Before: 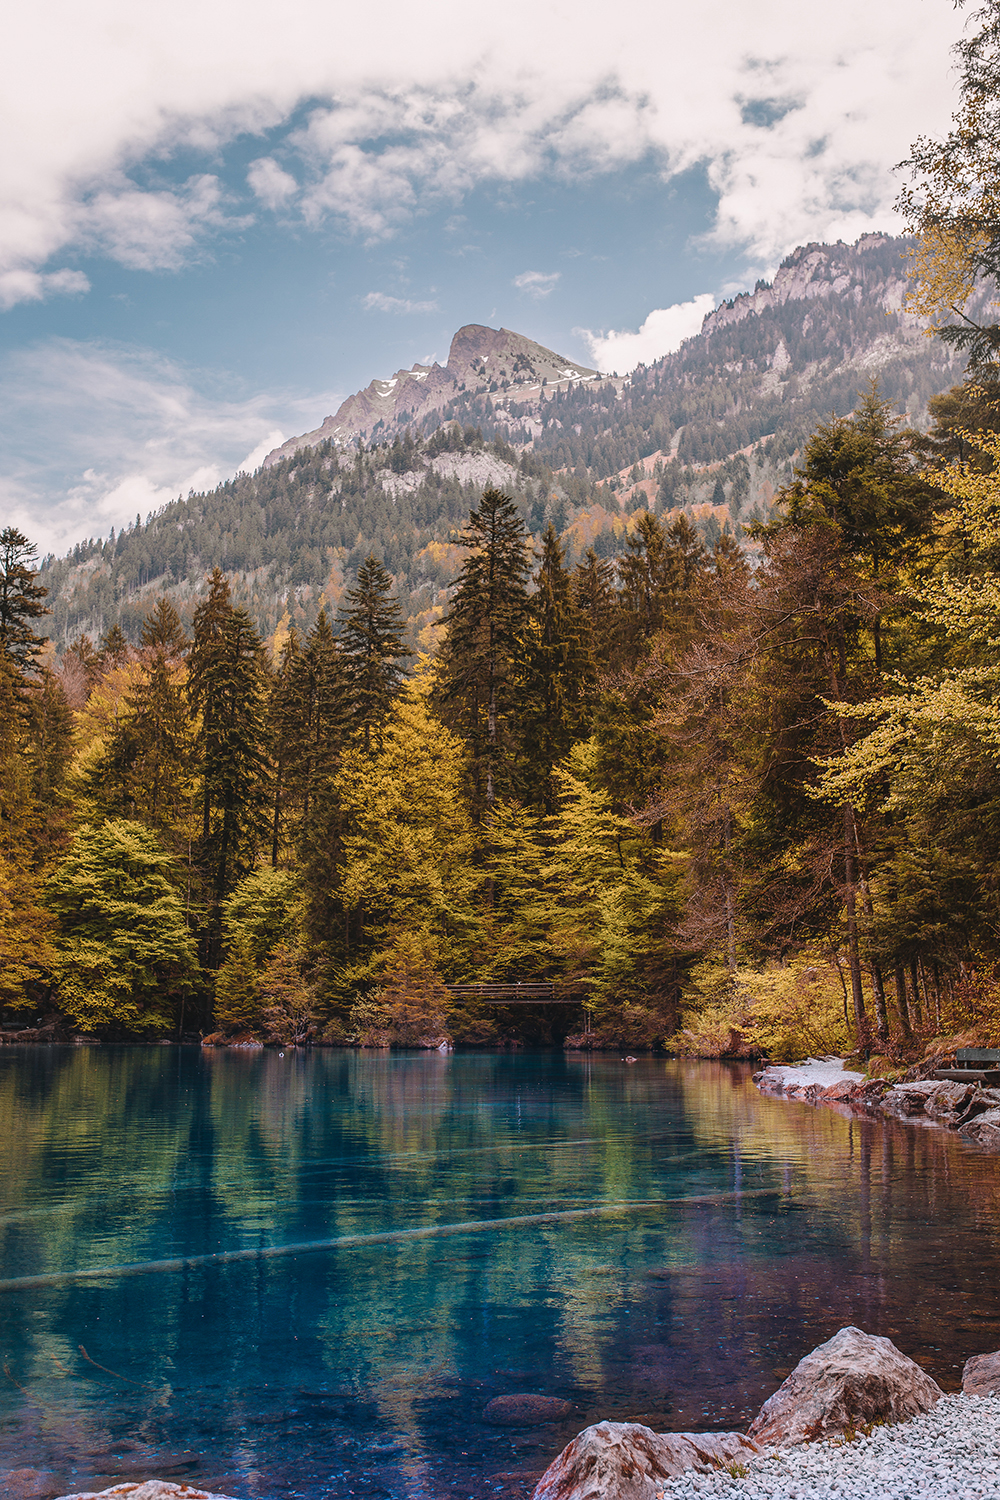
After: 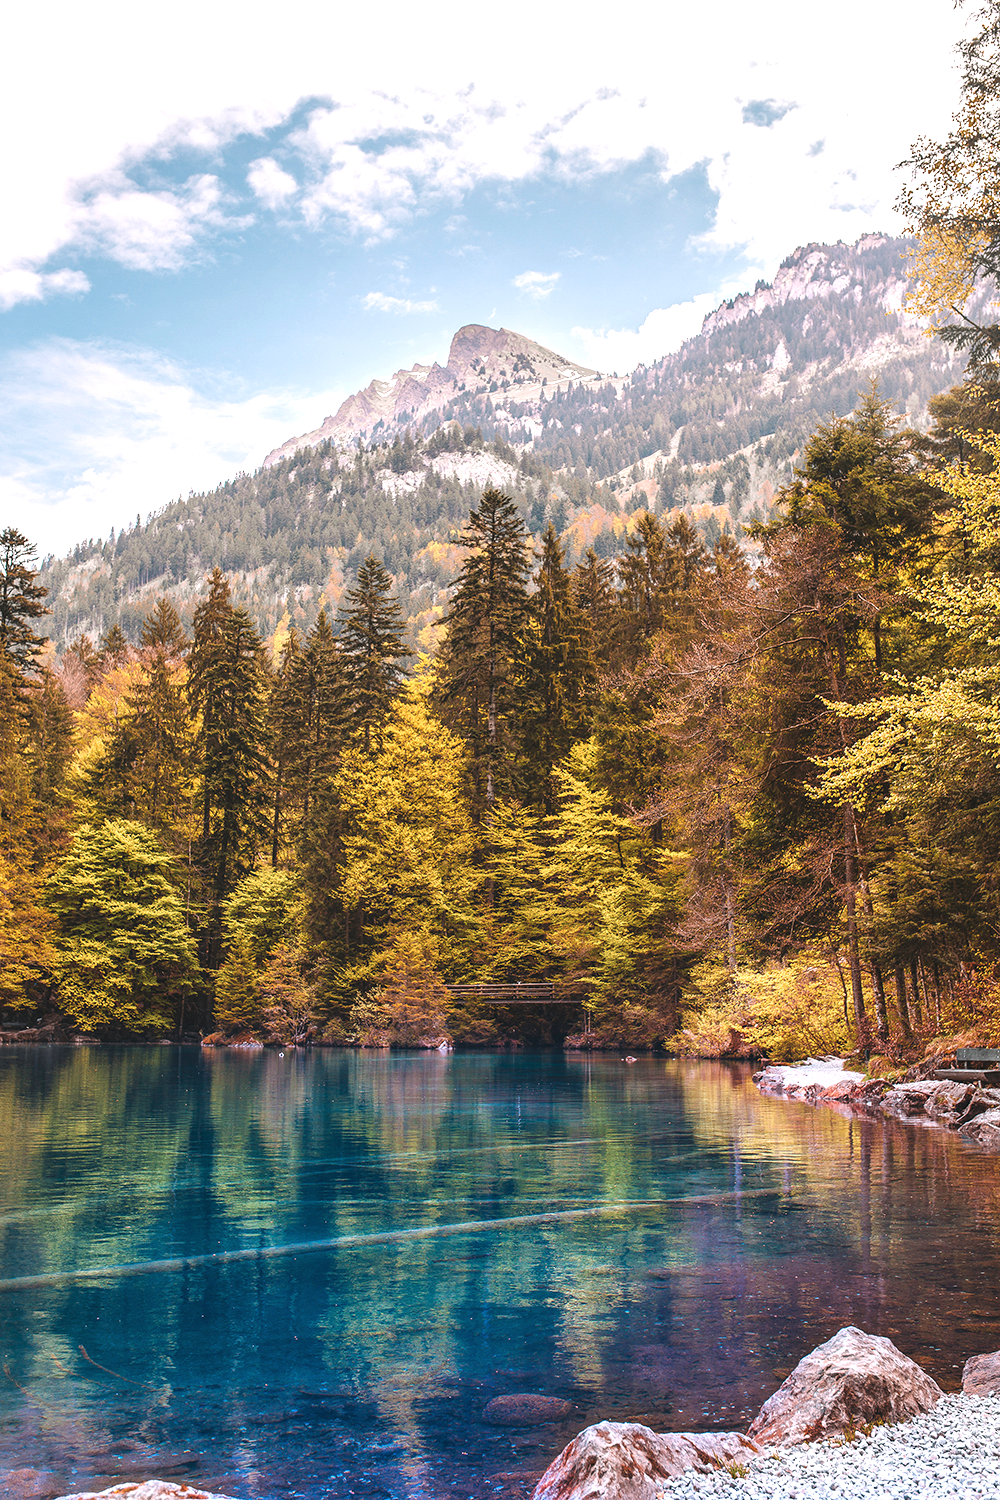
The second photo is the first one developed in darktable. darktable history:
exposure: black level correction 0, exposure 0.895 EV, compensate highlight preservation false
